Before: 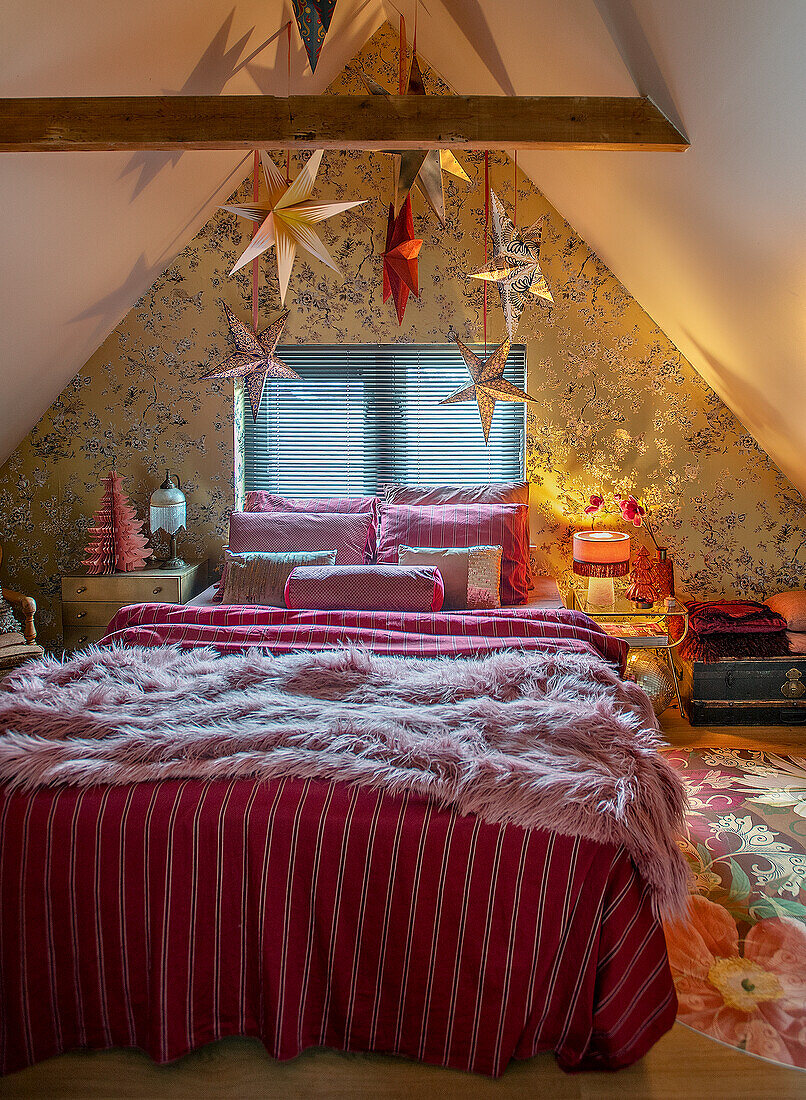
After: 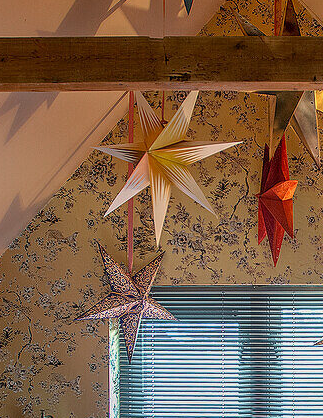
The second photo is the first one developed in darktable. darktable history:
crop: left 15.628%, top 5.443%, right 44.251%, bottom 56.553%
local contrast: detail 109%
